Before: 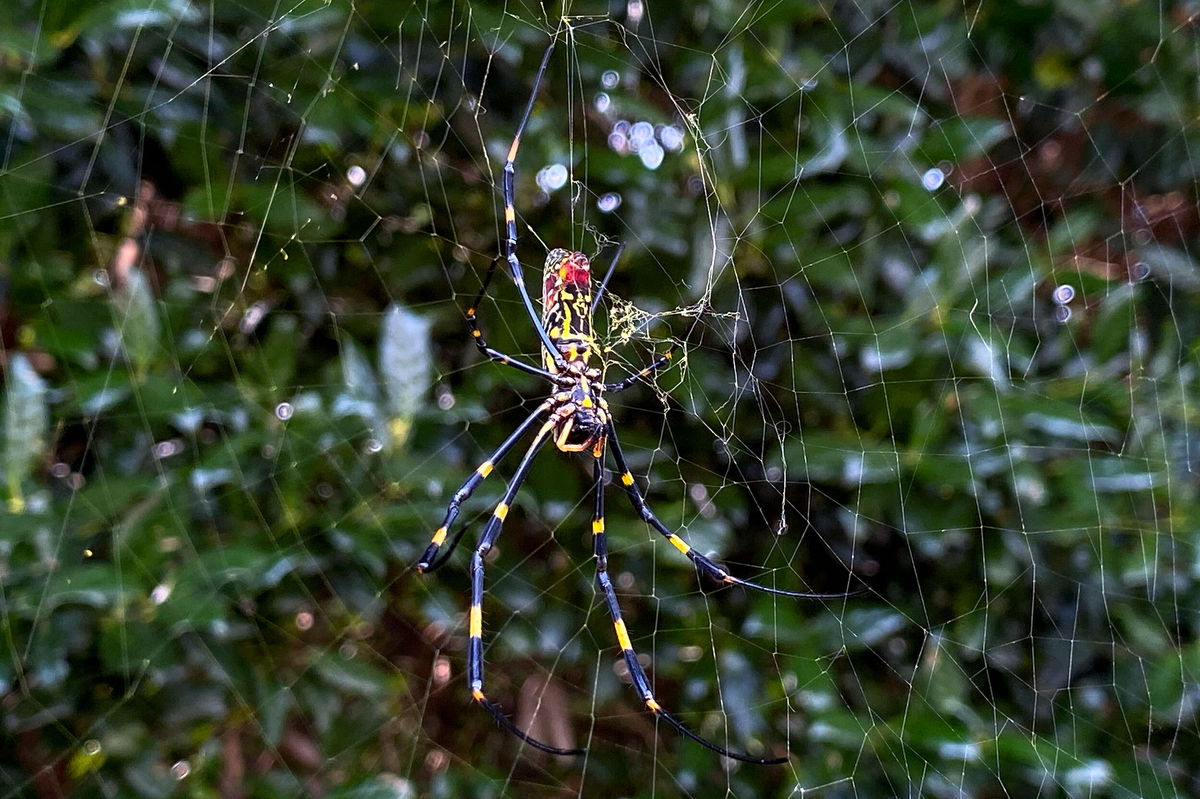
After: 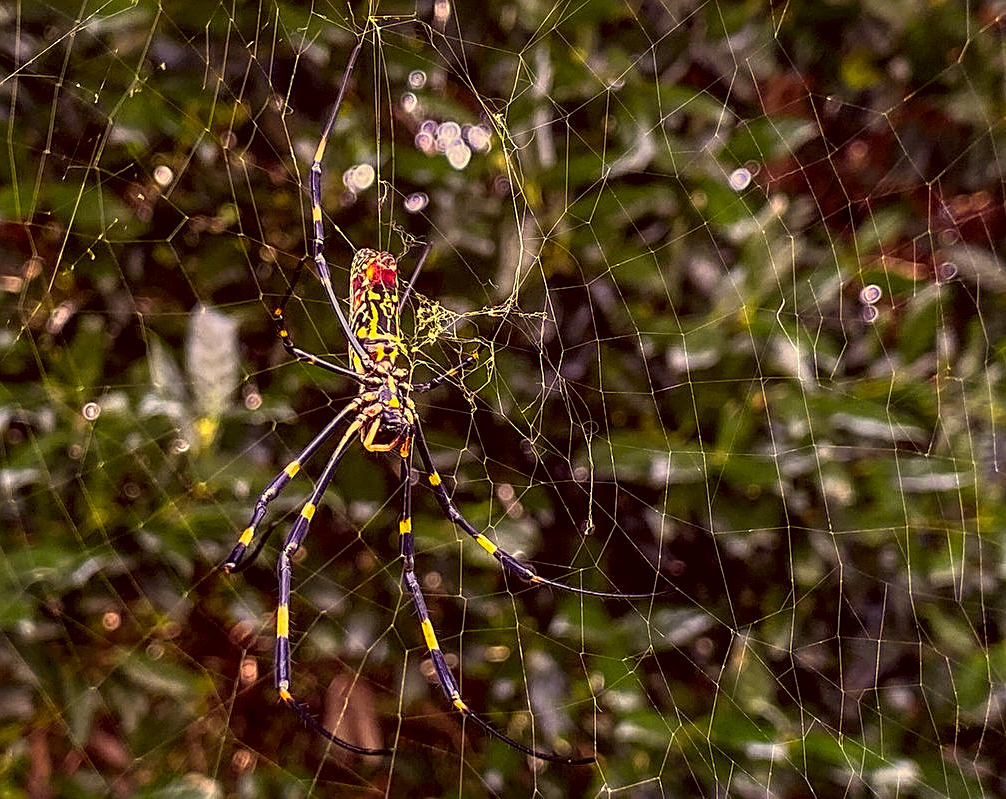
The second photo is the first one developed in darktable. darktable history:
crop: left 16.126%
local contrast: highlights 53%, shadows 52%, detail 130%, midtone range 0.446
sharpen: on, module defaults
color correction: highlights a* 9.92, highlights b* 38.44, shadows a* 14.11, shadows b* 3.43
